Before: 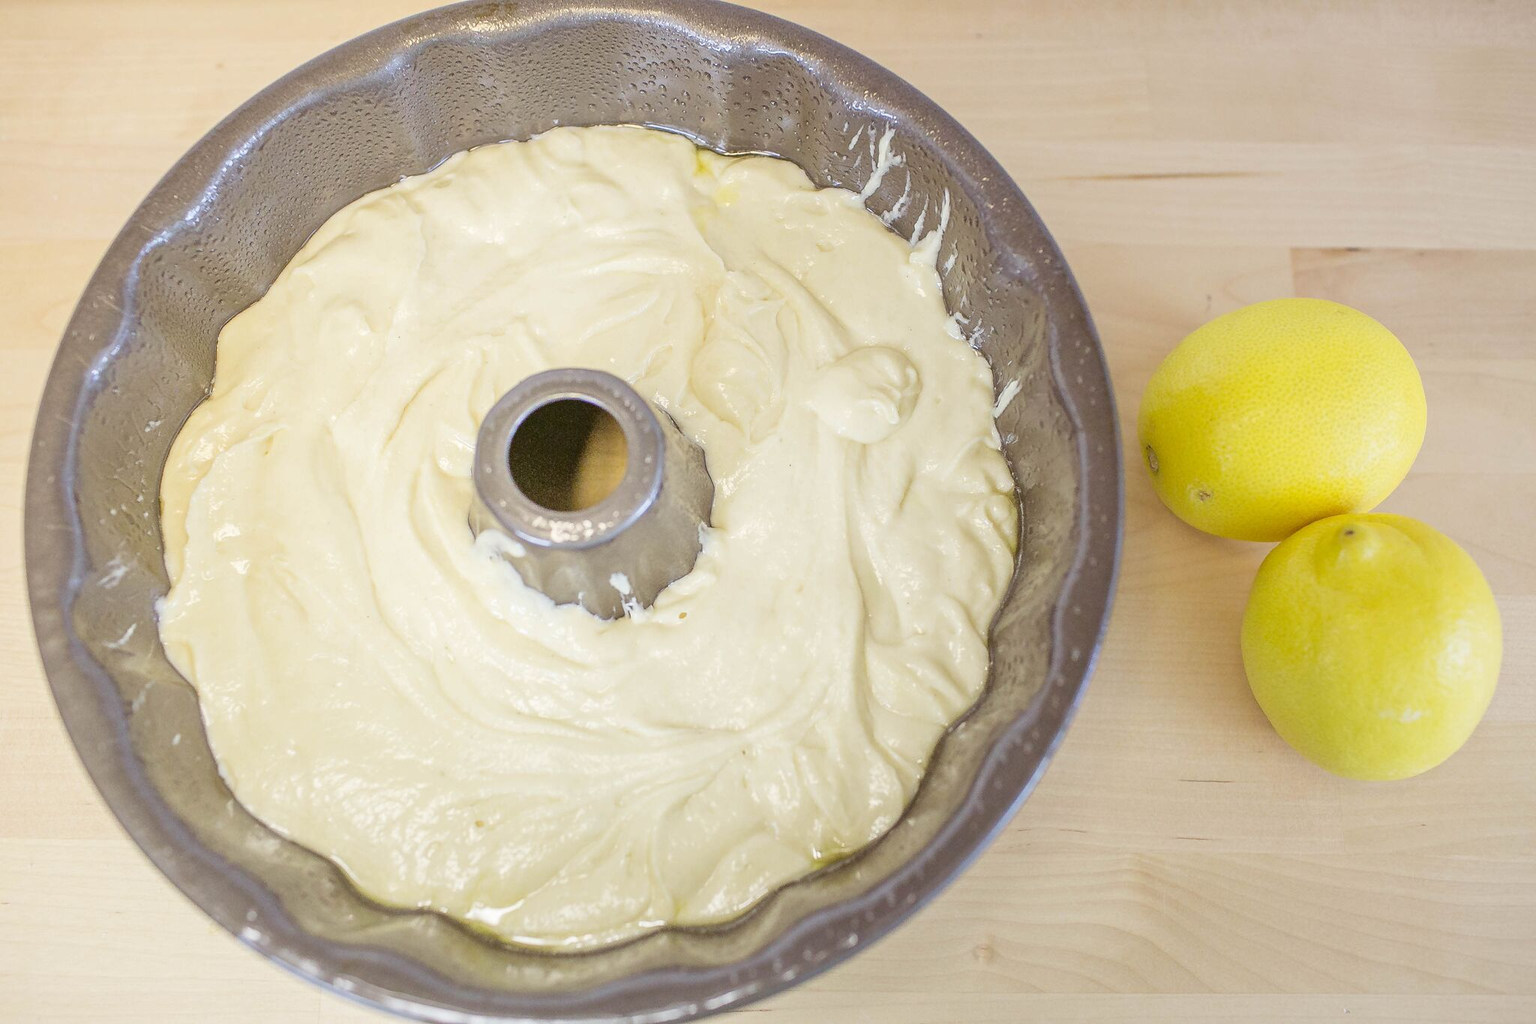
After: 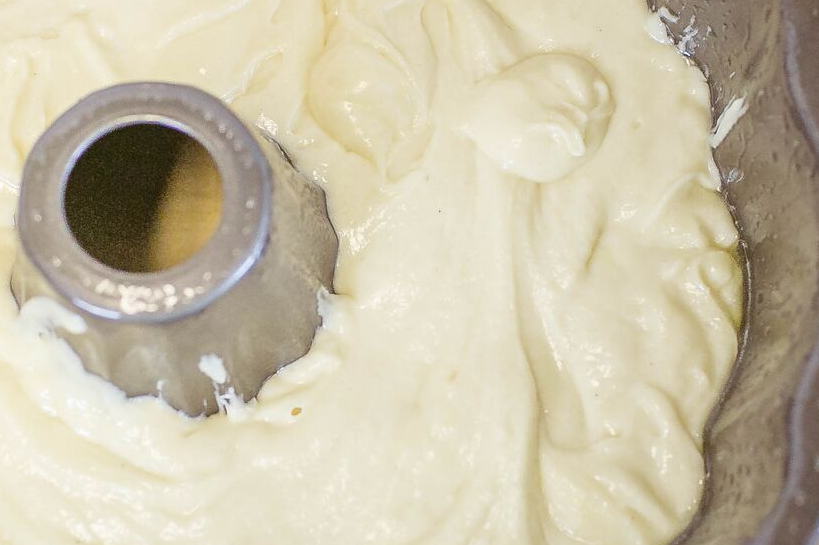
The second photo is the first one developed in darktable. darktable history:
crop: left 30%, top 30%, right 30%, bottom 30%
white balance: emerald 1
